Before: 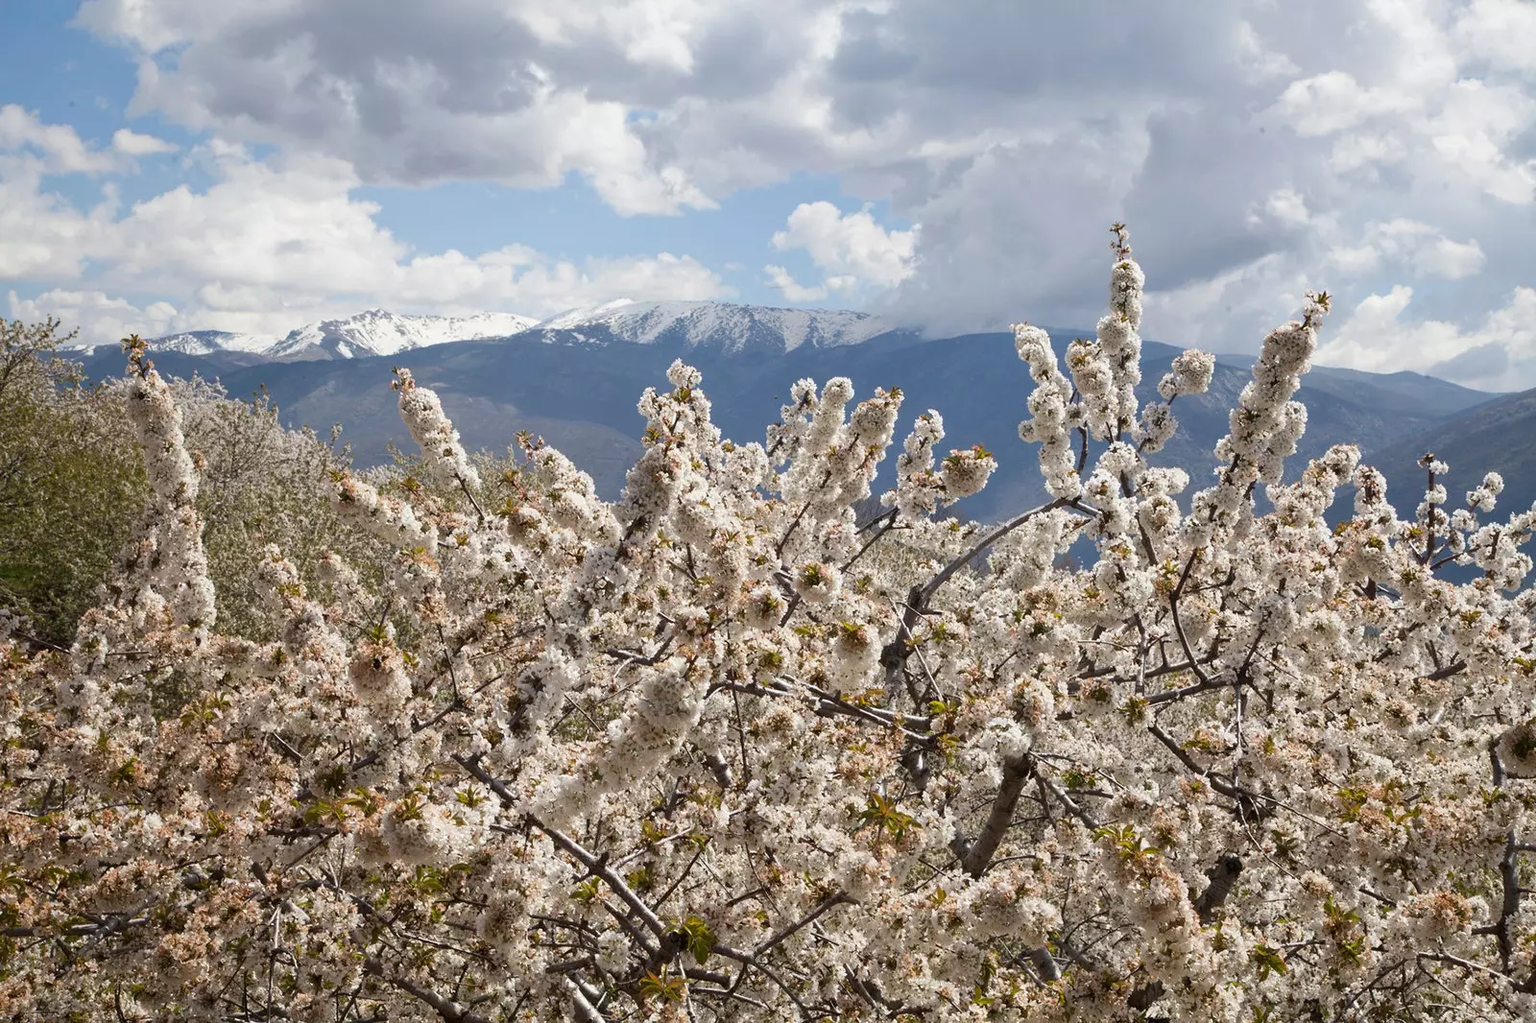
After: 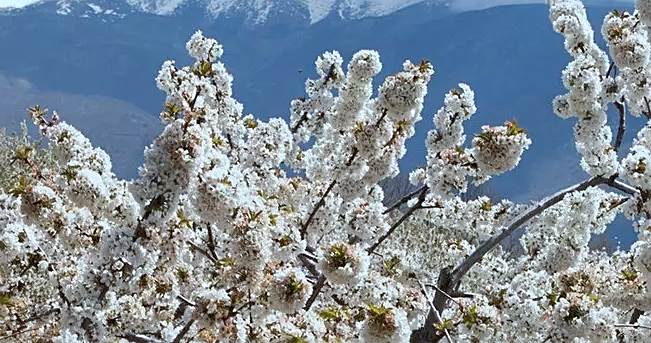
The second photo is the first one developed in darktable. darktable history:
crop: left 31.773%, top 32.269%, right 27.48%, bottom 35.544%
sharpen: on, module defaults
color calibration: gray › normalize channels true, illuminant Planckian (black body), x 0.376, y 0.374, temperature 4111.27 K, gamut compression 0.027
